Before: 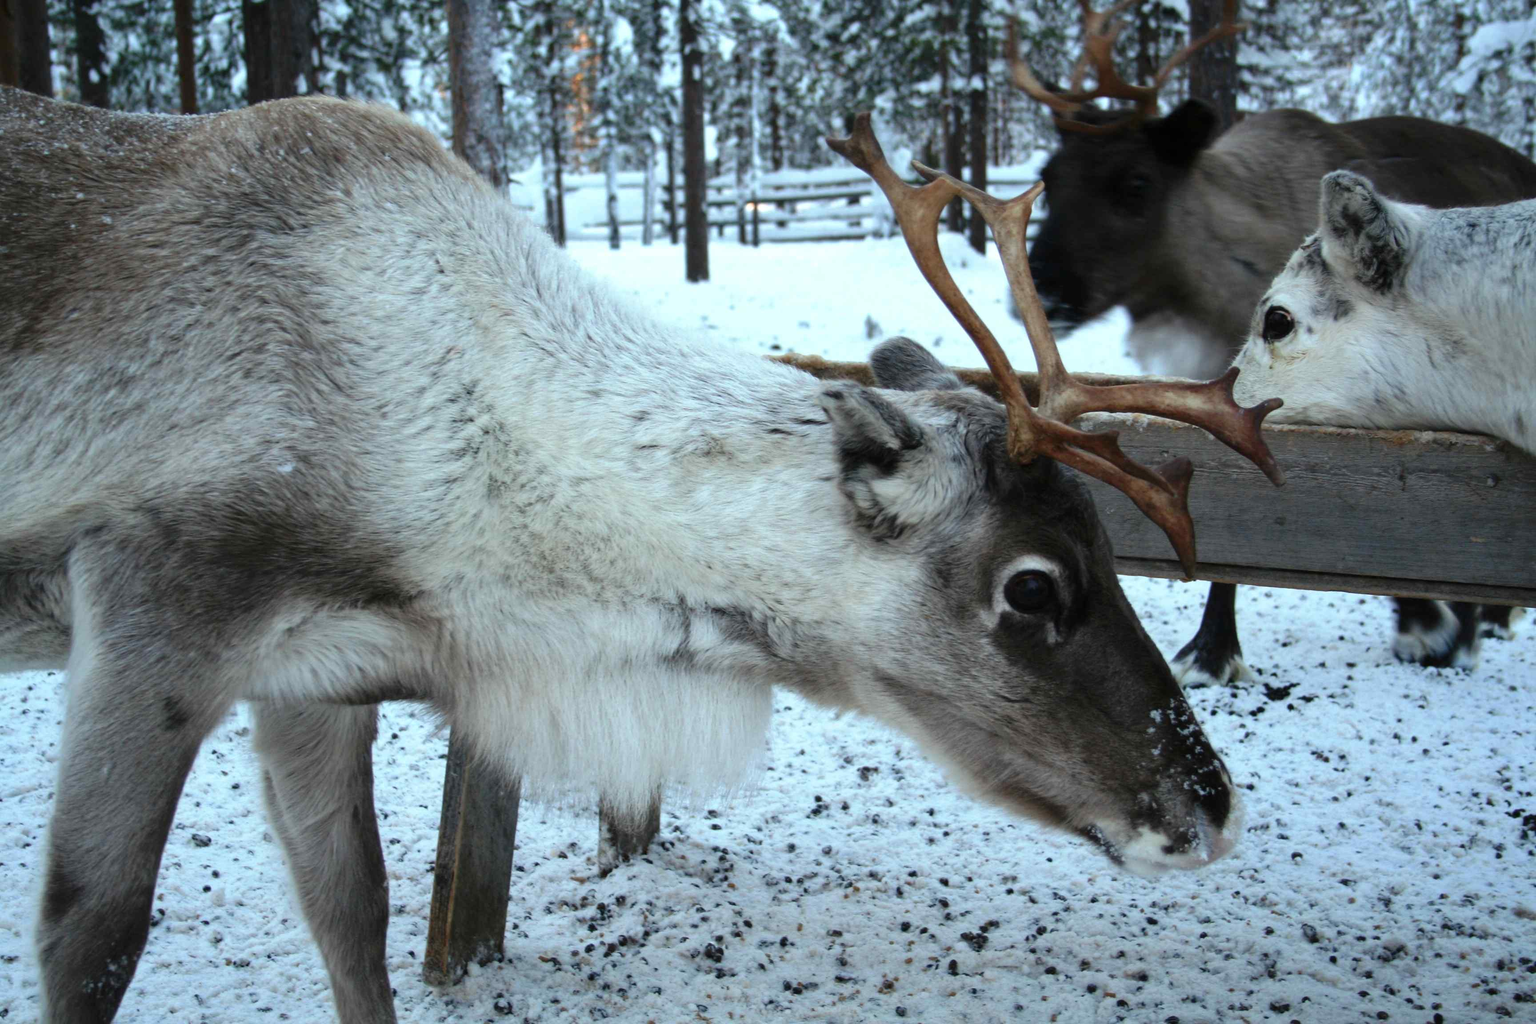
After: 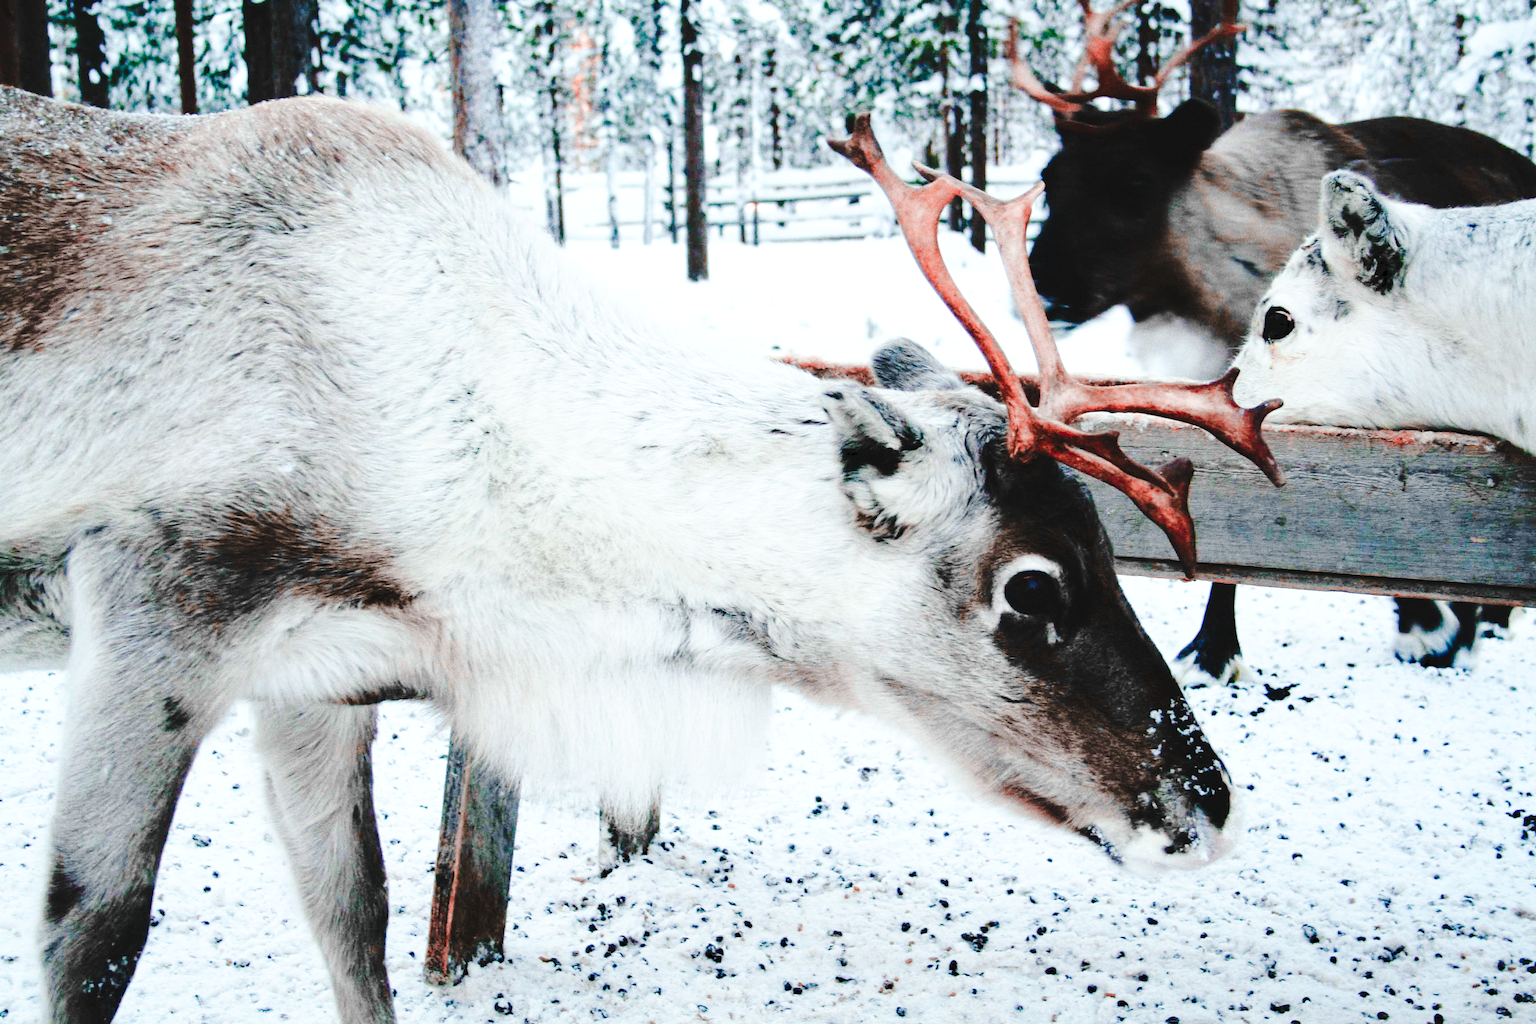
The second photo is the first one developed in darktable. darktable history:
tone curve: curves: ch0 [(0, 0) (0.003, 0.054) (0.011, 0.057) (0.025, 0.056) (0.044, 0.062) (0.069, 0.071) (0.1, 0.088) (0.136, 0.111) (0.177, 0.146) (0.224, 0.19) (0.277, 0.261) (0.335, 0.363) (0.399, 0.458) (0.468, 0.562) (0.543, 0.653) (0.623, 0.725) (0.709, 0.801) (0.801, 0.853) (0.898, 0.915) (1, 1)], preserve colors none
base curve: curves: ch0 [(0, 0) (0.028, 0.03) (0.105, 0.232) (0.387, 0.748) (0.754, 0.968) (1, 1)], fusion 1, exposure shift 0.576, preserve colors none
color zones: curves: ch2 [(0, 0.5) (0.084, 0.497) (0.323, 0.335) (0.4, 0.497) (1, 0.5)], process mode strong
grain: coarseness 0.09 ISO, strength 40%
